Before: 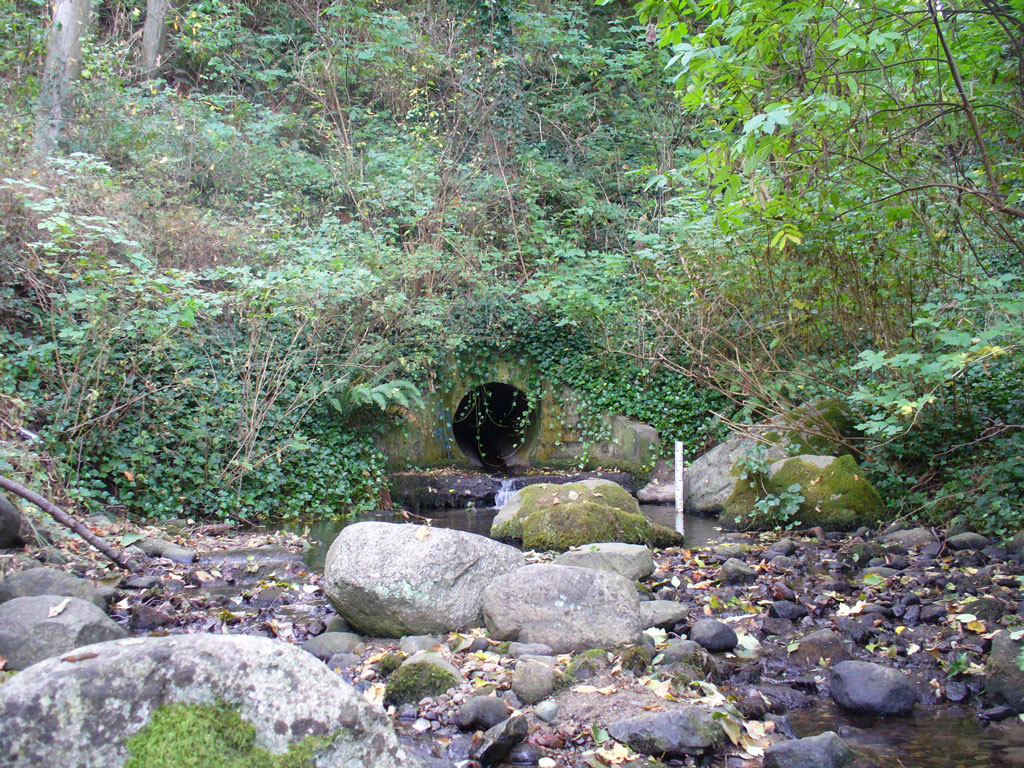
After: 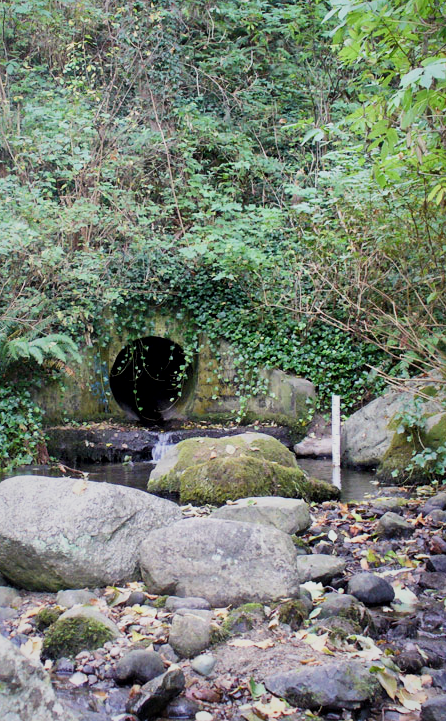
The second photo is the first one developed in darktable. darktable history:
crop: left 33.56%, top 6.058%, right 22.838%
local contrast: mode bilateral grid, contrast 19, coarseness 51, detail 172%, midtone range 0.2
filmic rgb: black relative exposure -7.65 EV, white relative exposure 4.56 EV, hardness 3.61, color science v5 (2021), contrast in shadows safe, contrast in highlights safe
